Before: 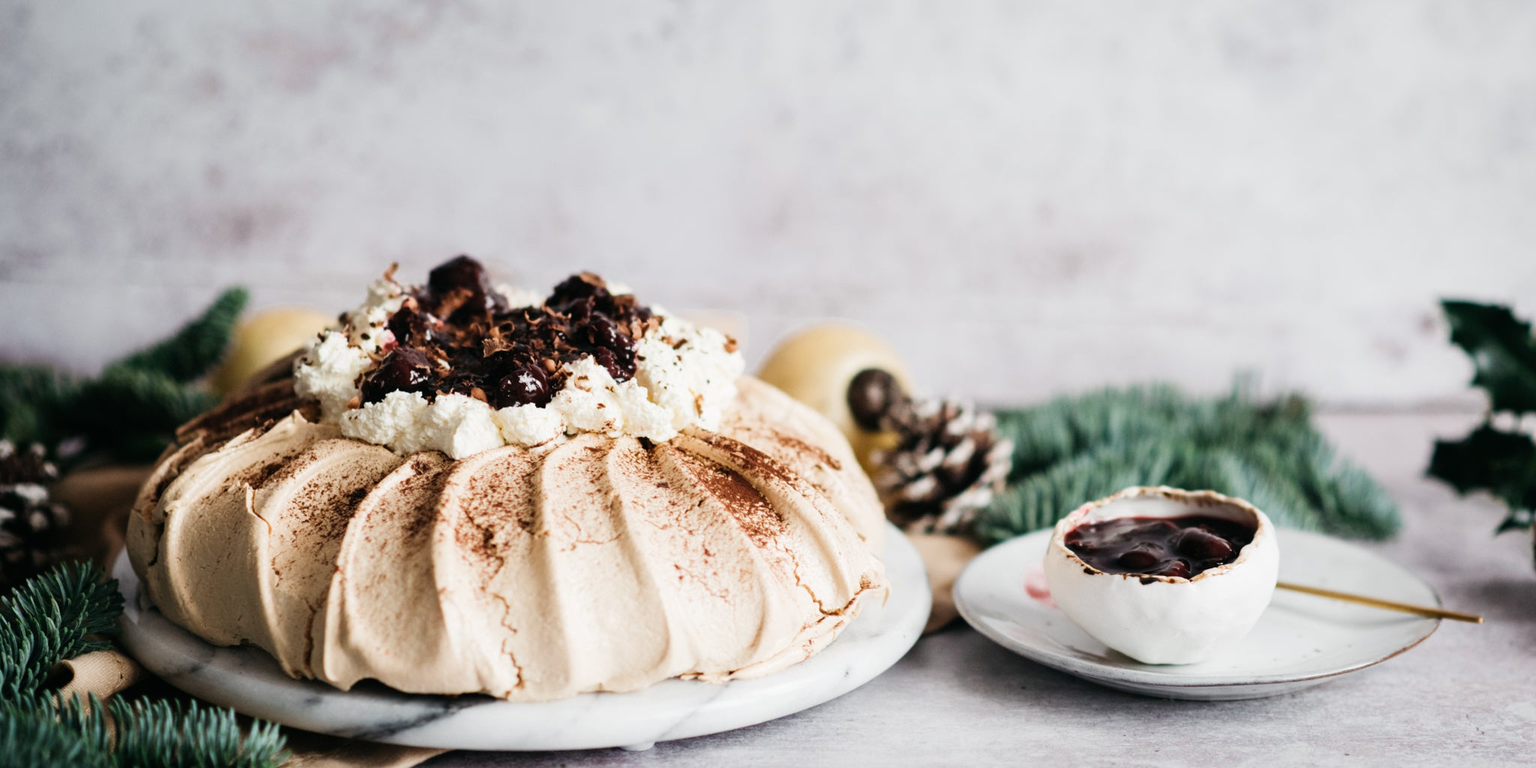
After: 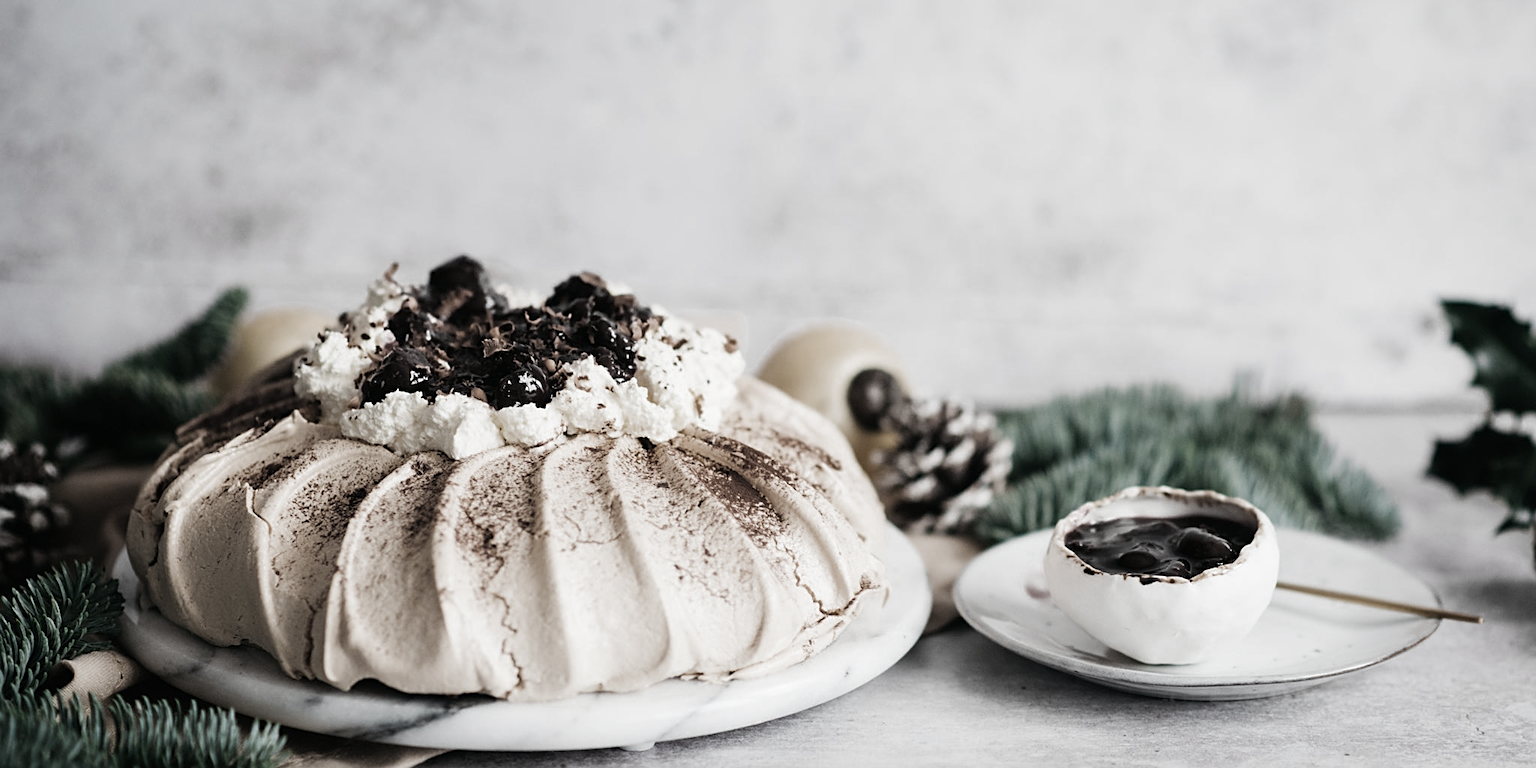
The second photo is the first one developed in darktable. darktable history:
color zones: curves: ch0 [(0, 0.487) (0.241, 0.395) (0.434, 0.373) (0.658, 0.412) (0.838, 0.487)]; ch1 [(0, 0) (0.053, 0.053) (0.211, 0.202) (0.579, 0.259) (0.781, 0.241)]
sharpen: on, module defaults
